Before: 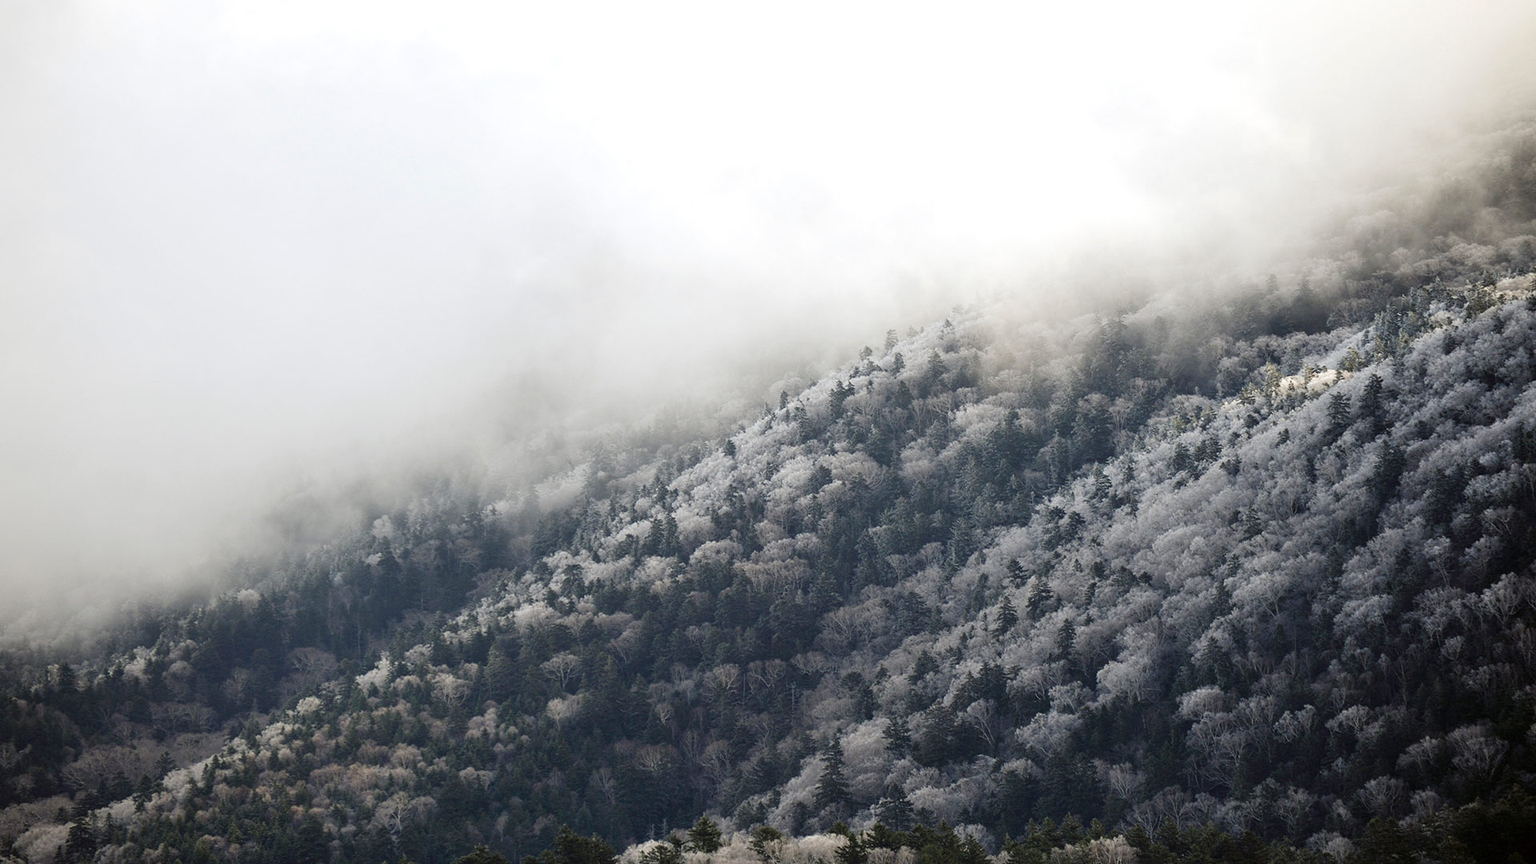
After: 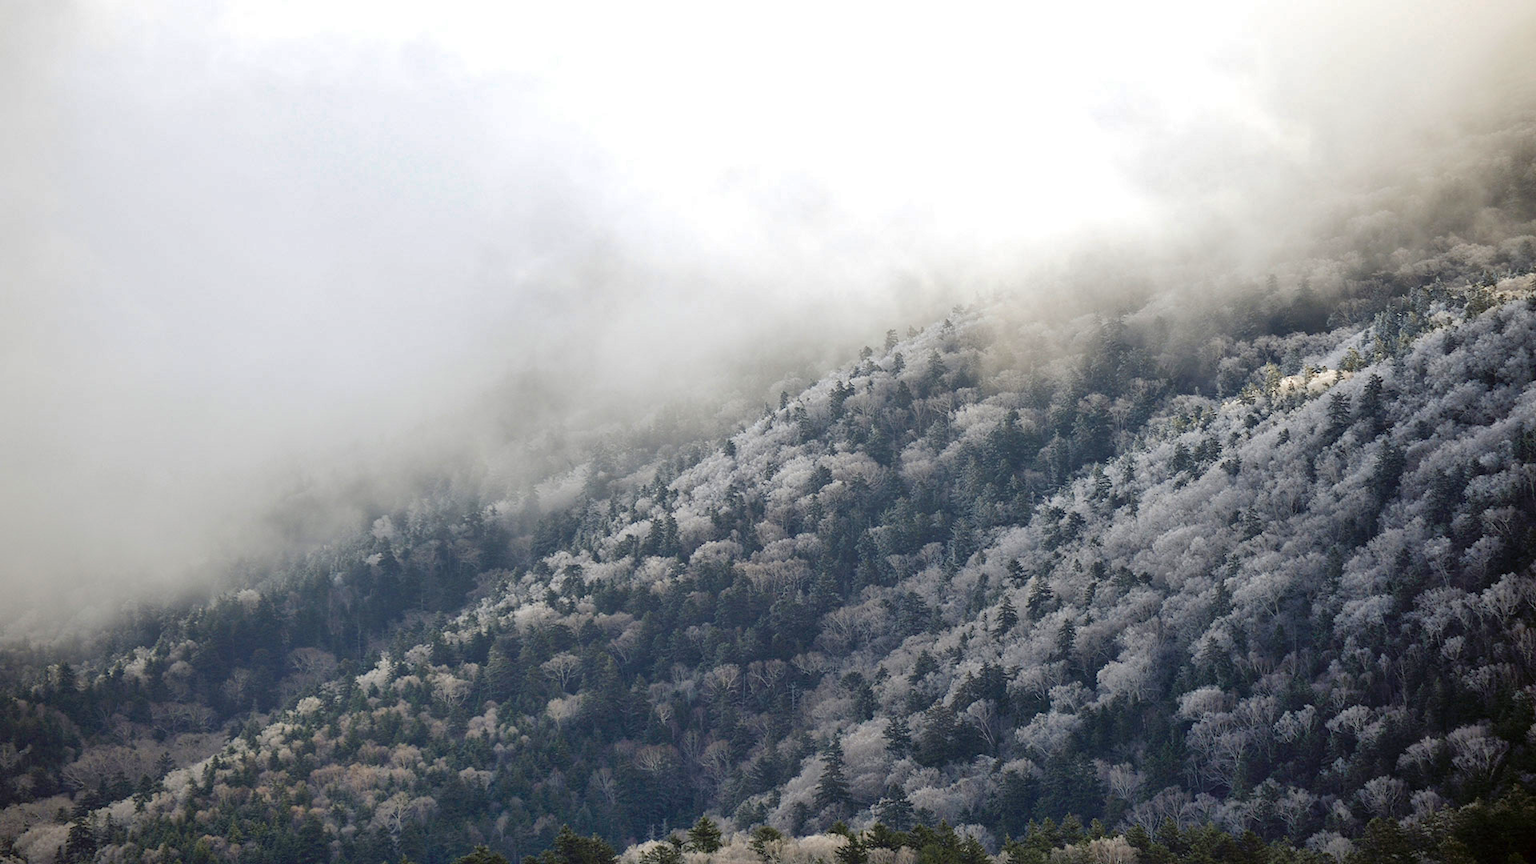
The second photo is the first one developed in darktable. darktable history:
white balance: red 1, blue 1
shadows and highlights: on, module defaults
contrast brightness saturation: saturation 0.18
